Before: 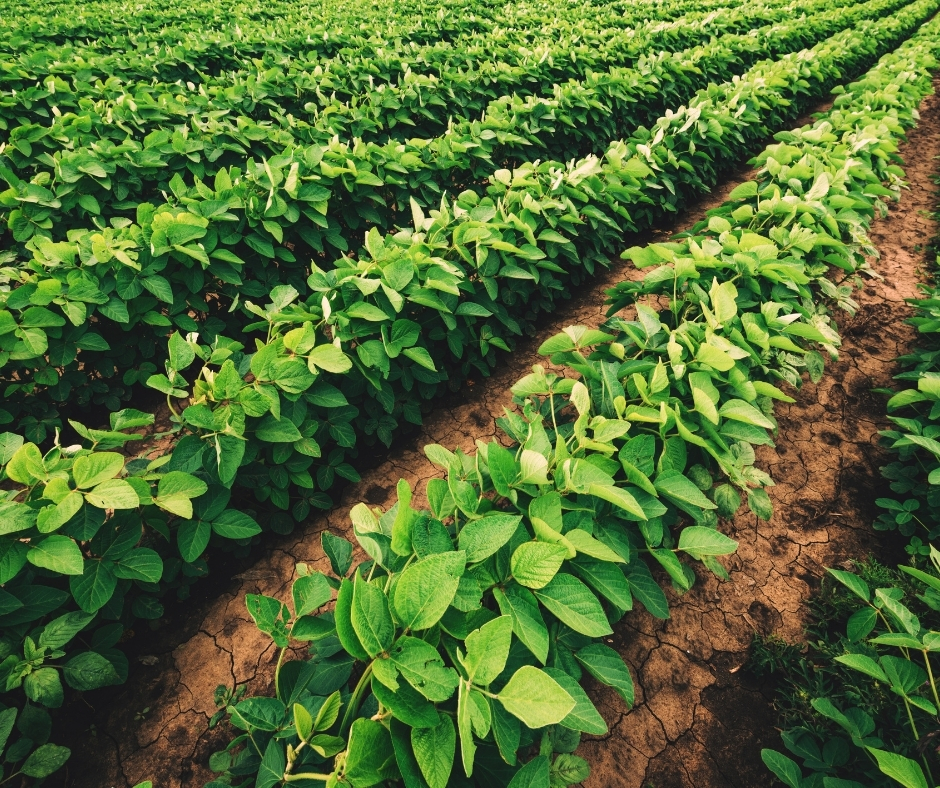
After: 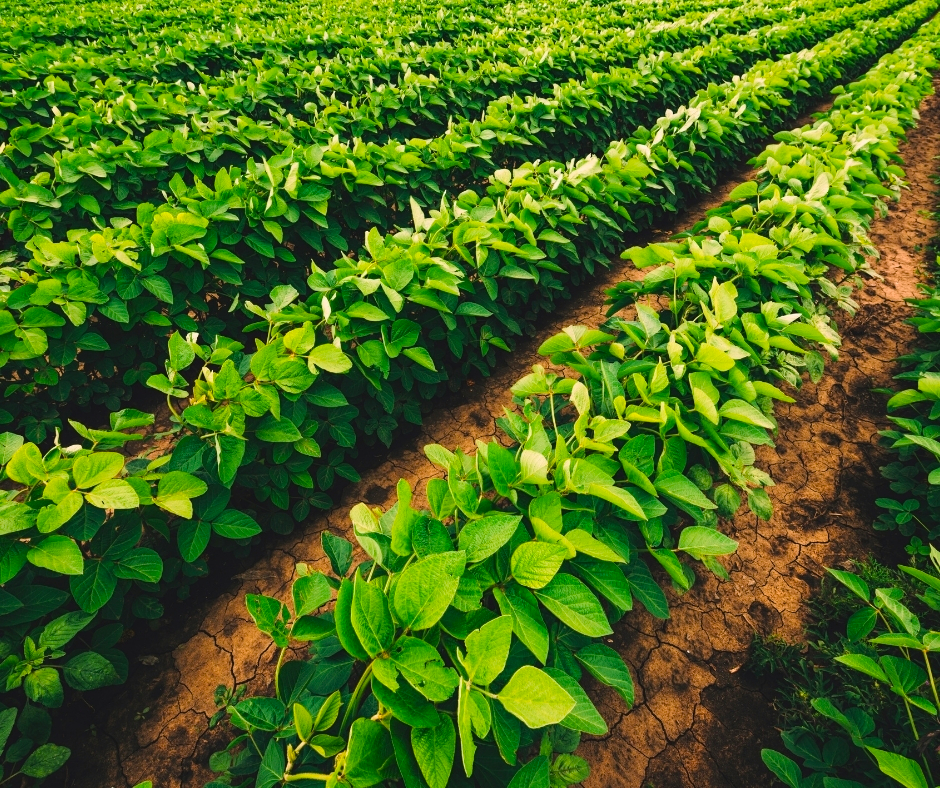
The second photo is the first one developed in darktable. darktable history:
color balance rgb: perceptual saturation grading › global saturation 30.876%, global vibrance 9.236%
